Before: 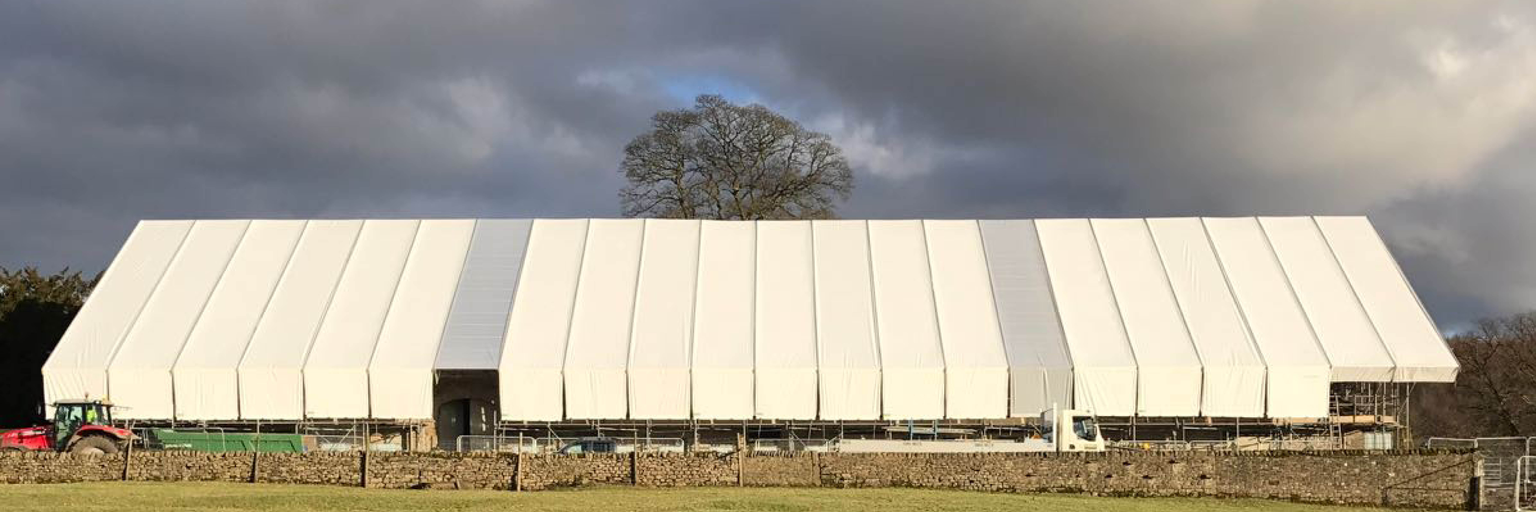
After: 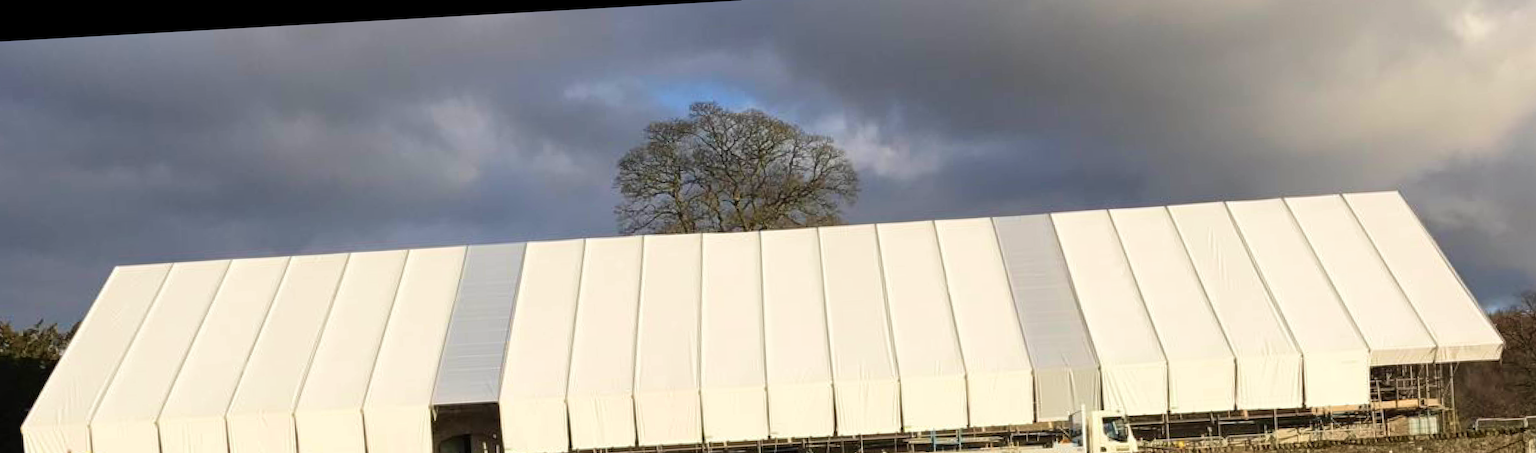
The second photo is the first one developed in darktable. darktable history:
rotate and perspective: rotation -3.18°, automatic cropping off
crop: left 2.737%, top 7.287%, right 3.421%, bottom 20.179%
velvia: on, module defaults
